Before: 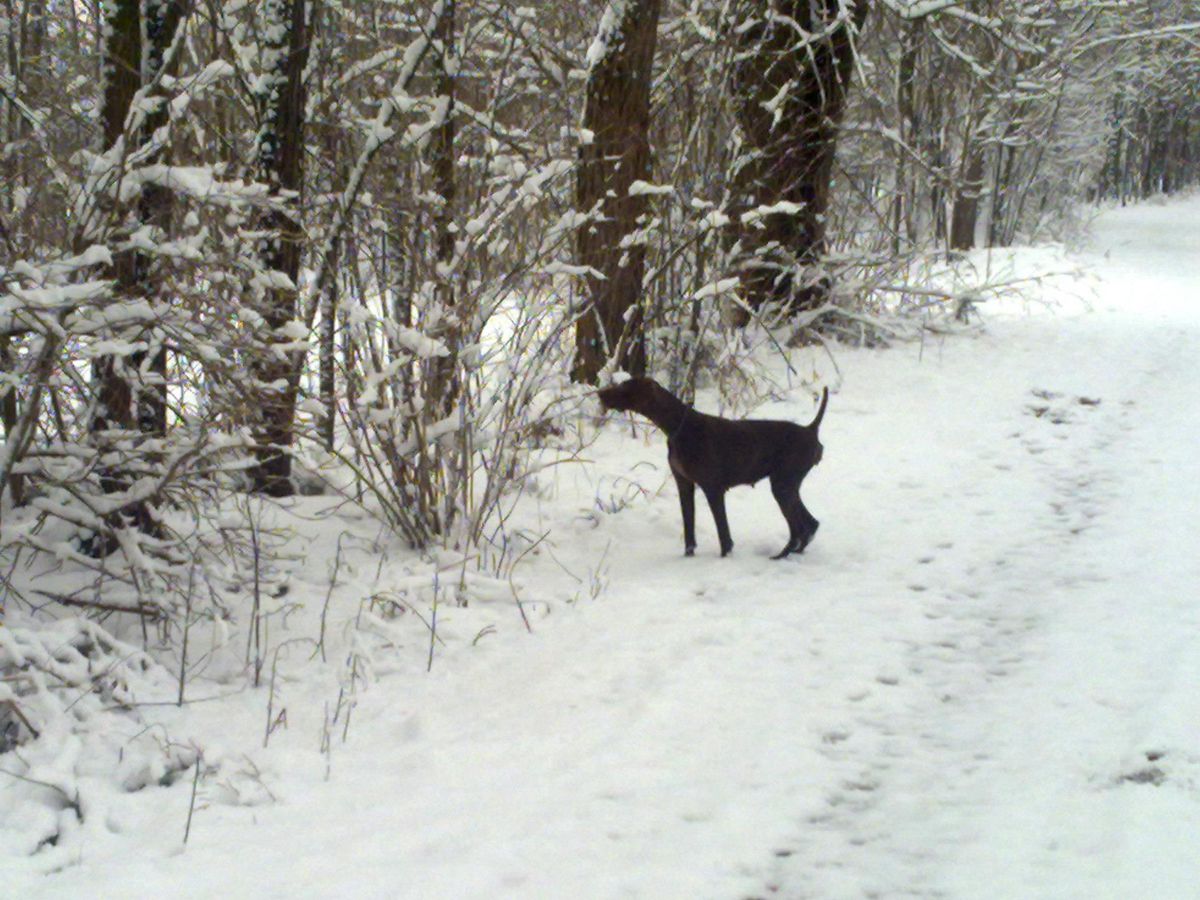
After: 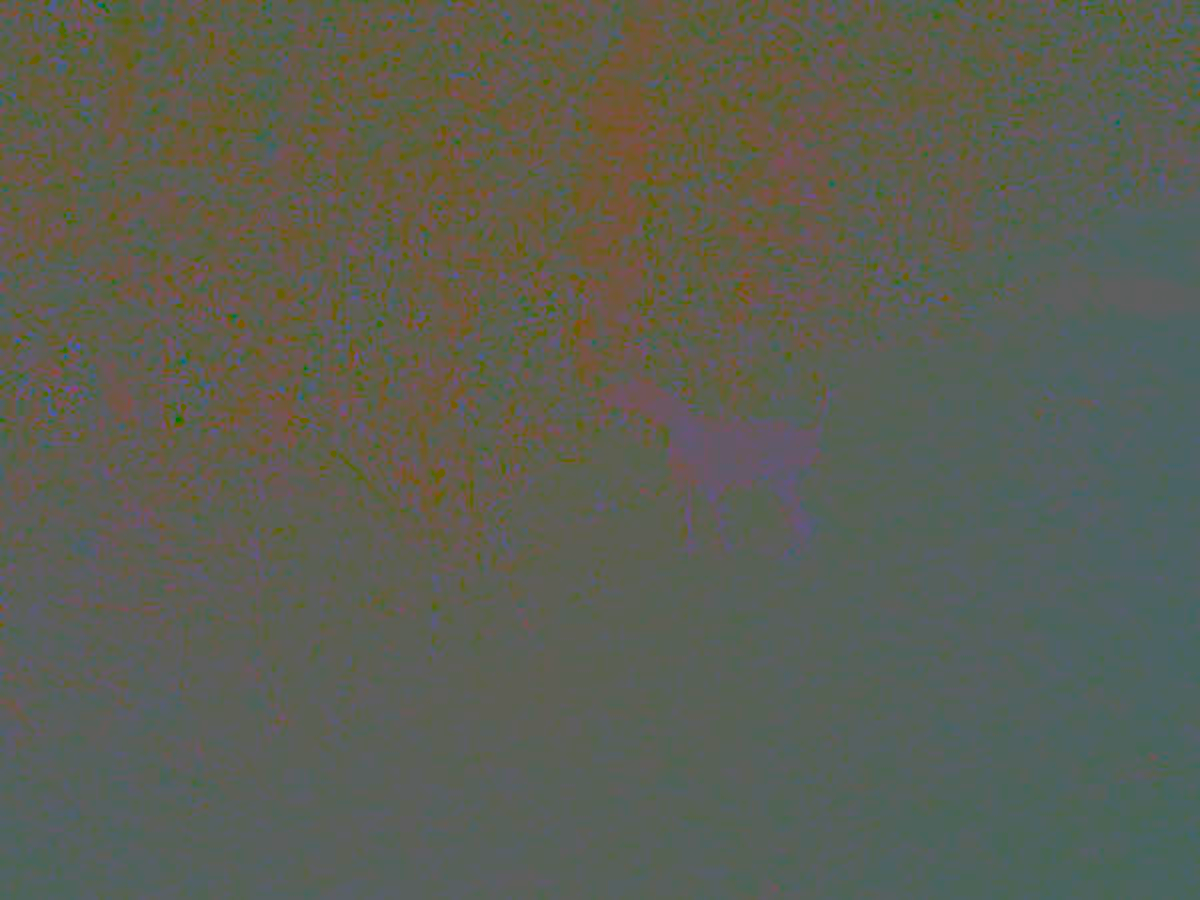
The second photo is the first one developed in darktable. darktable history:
contrast brightness saturation: contrast -0.99, brightness -0.17, saturation 0.75
exposure: exposure 0.6 EV, compensate highlight preservation false
